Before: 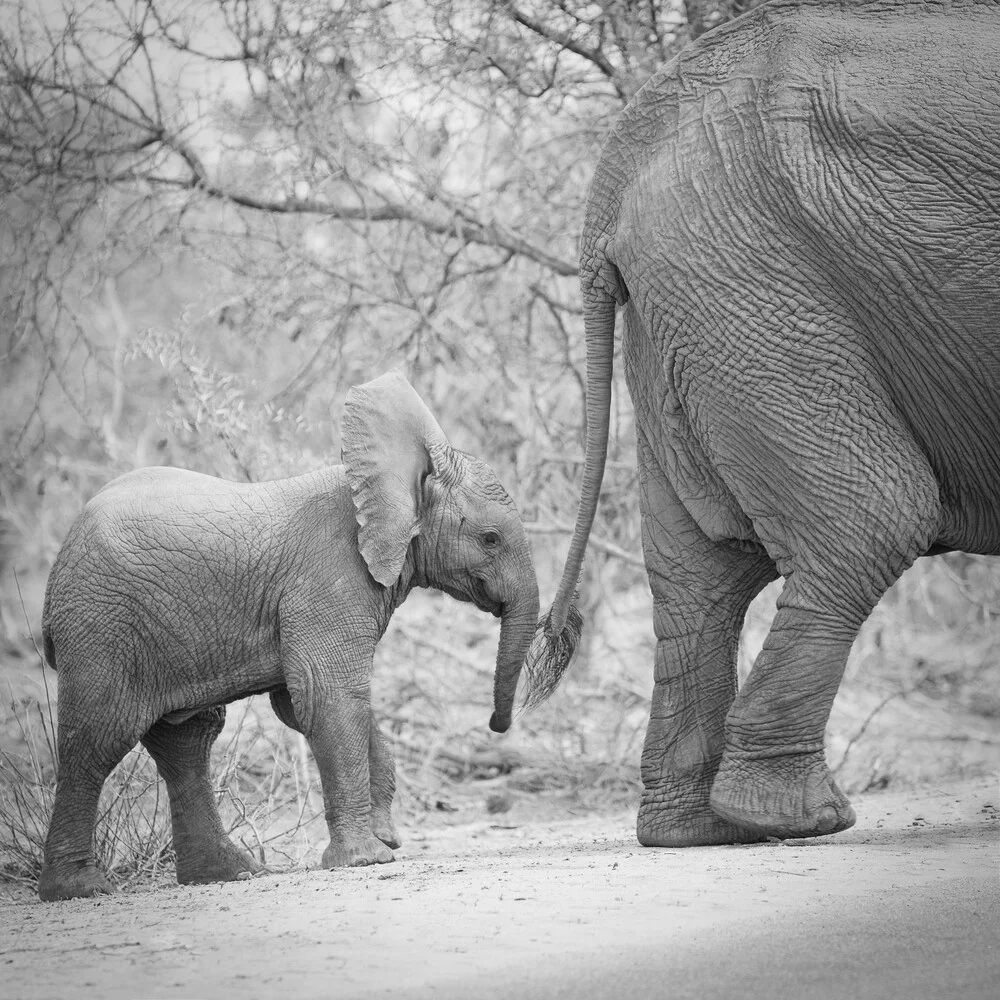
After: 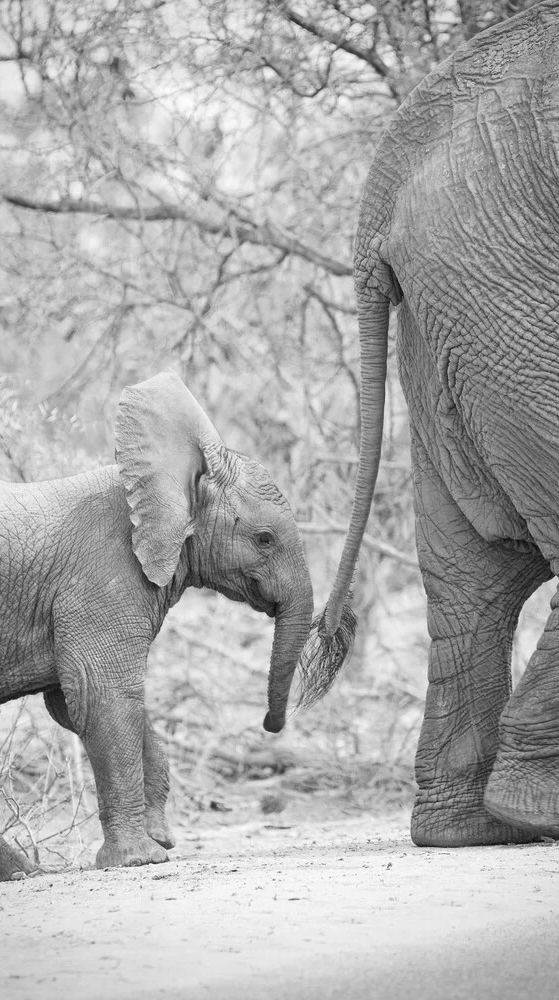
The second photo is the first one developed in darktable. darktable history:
exposure: exposure 0.133 EV, compensate exposure bias true, compensate highlight preservation false
crop and rotate: left 22.652%, right 21.404%
